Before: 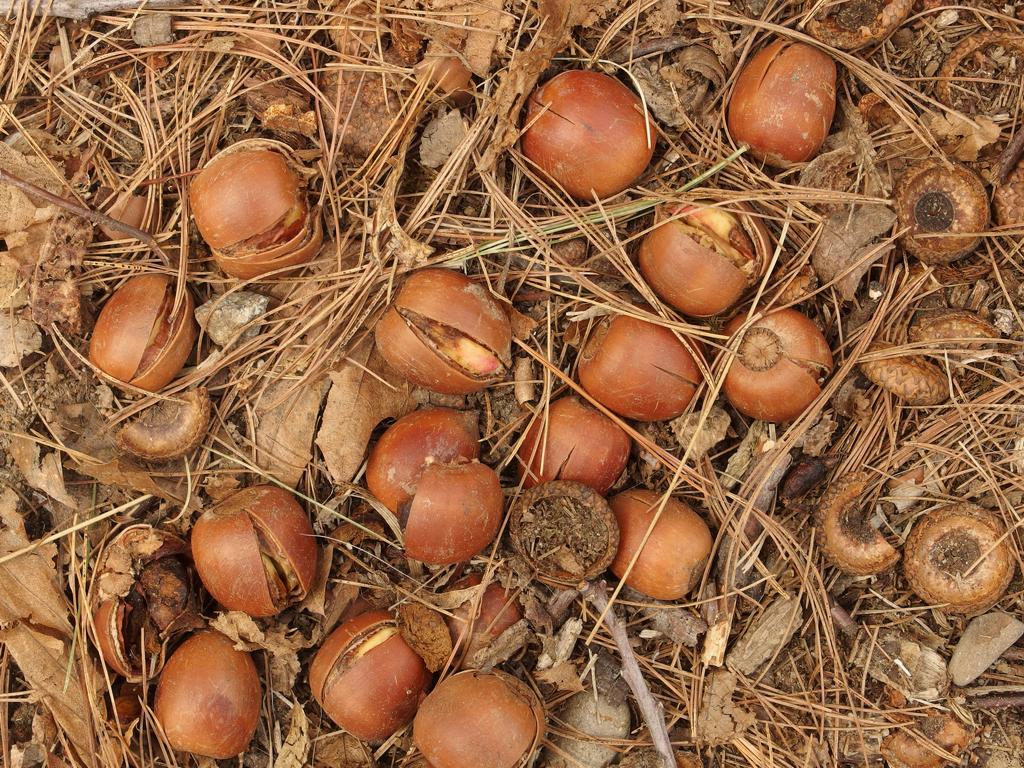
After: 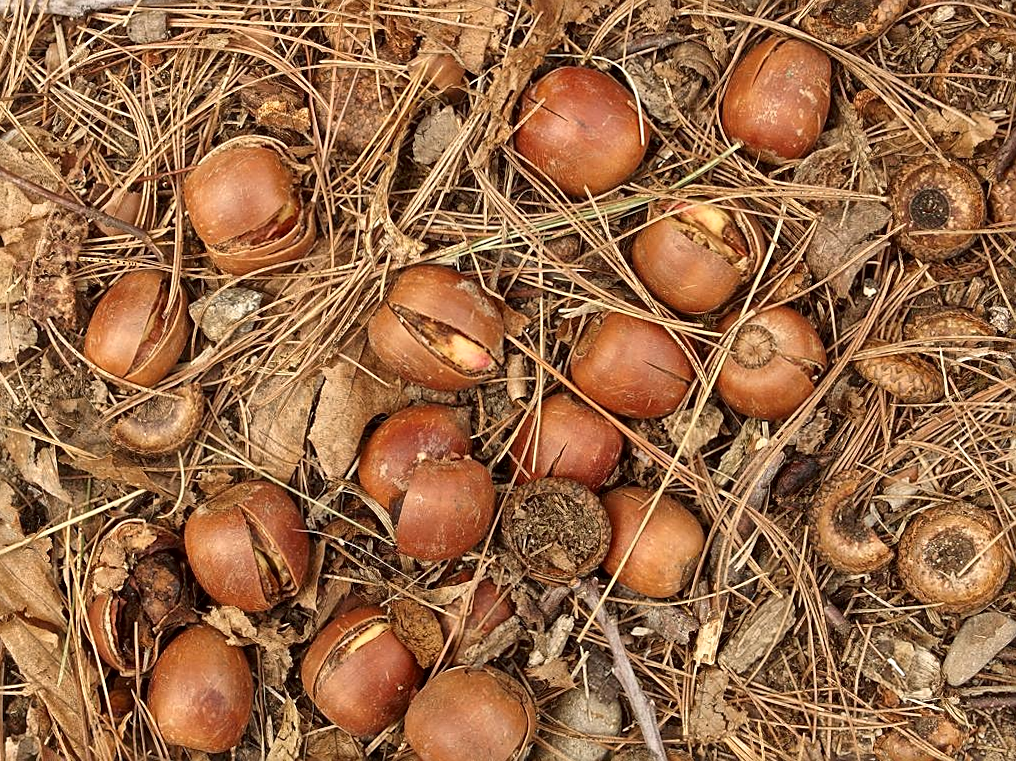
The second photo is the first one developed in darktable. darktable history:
local contrast: mode bilateral grid, contrast 20, coarseness 20, detail 150%, midtone range 0.2
rotate and perspective: rotation 0.192°, lens shift (horizontal) -0.015, crop left 0.005, crop right 0.996, crop top 0.006, crop bottom 0.99
shadows and highlights: shadows 0, highlights 40
sharpen: on, module defaults
